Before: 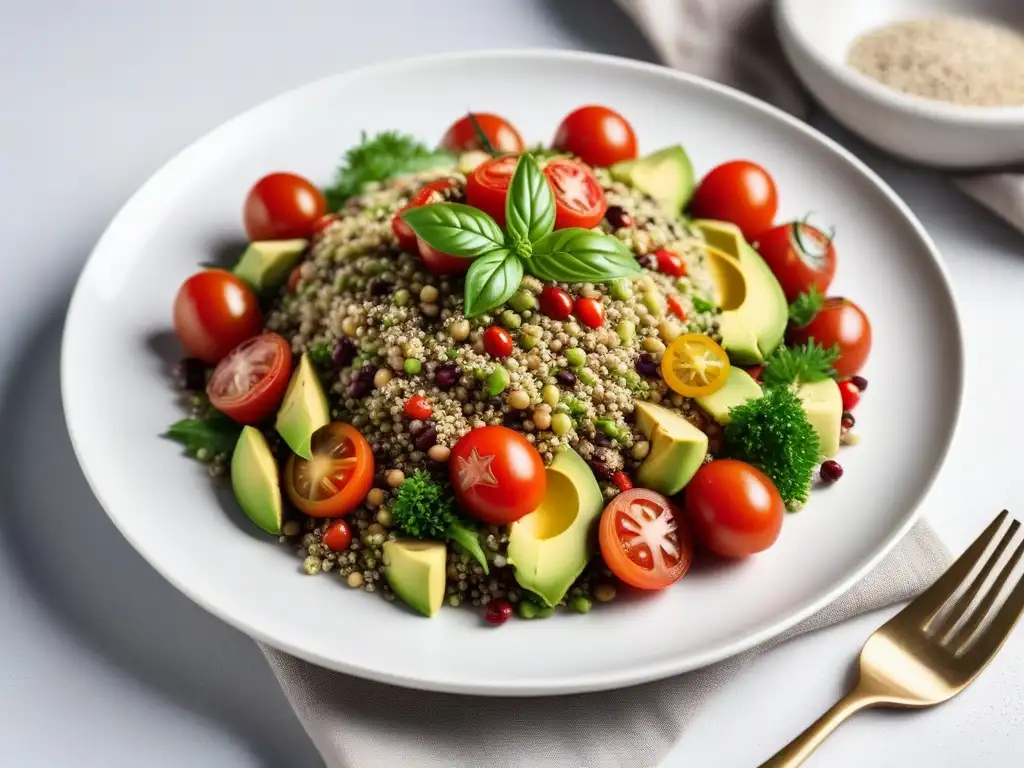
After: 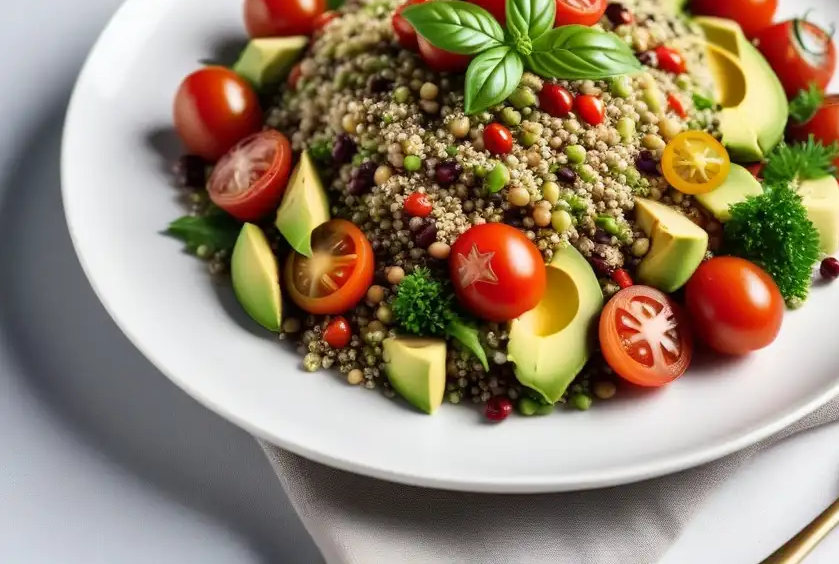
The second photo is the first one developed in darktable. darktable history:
crop: top 26.462%, right 18.036%
